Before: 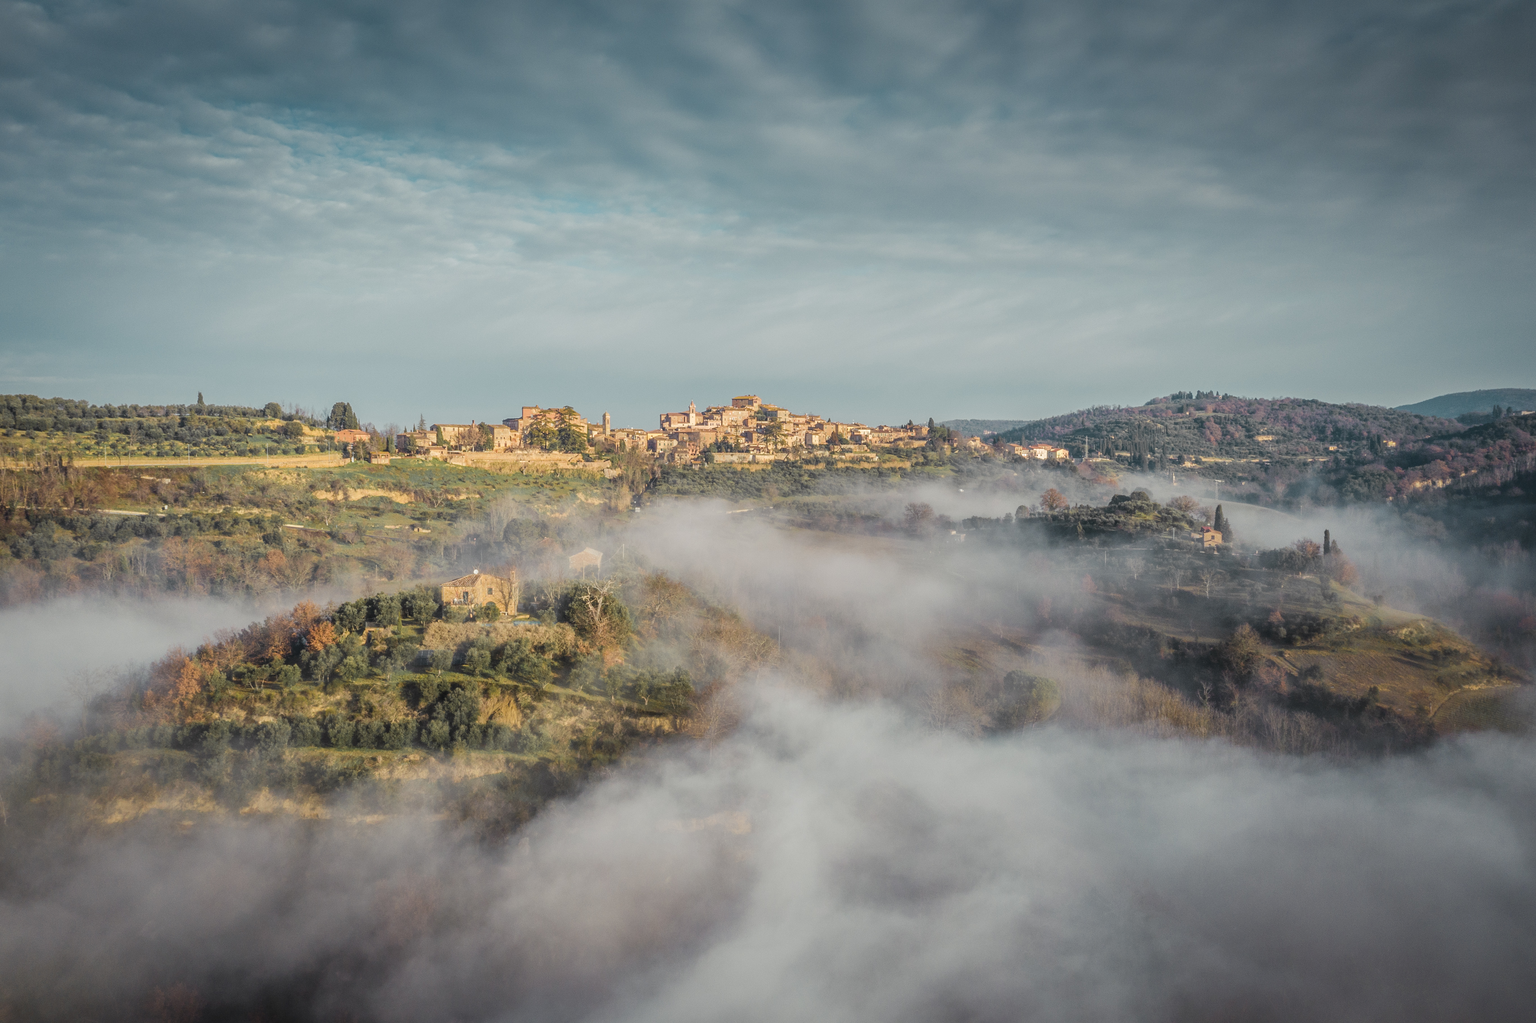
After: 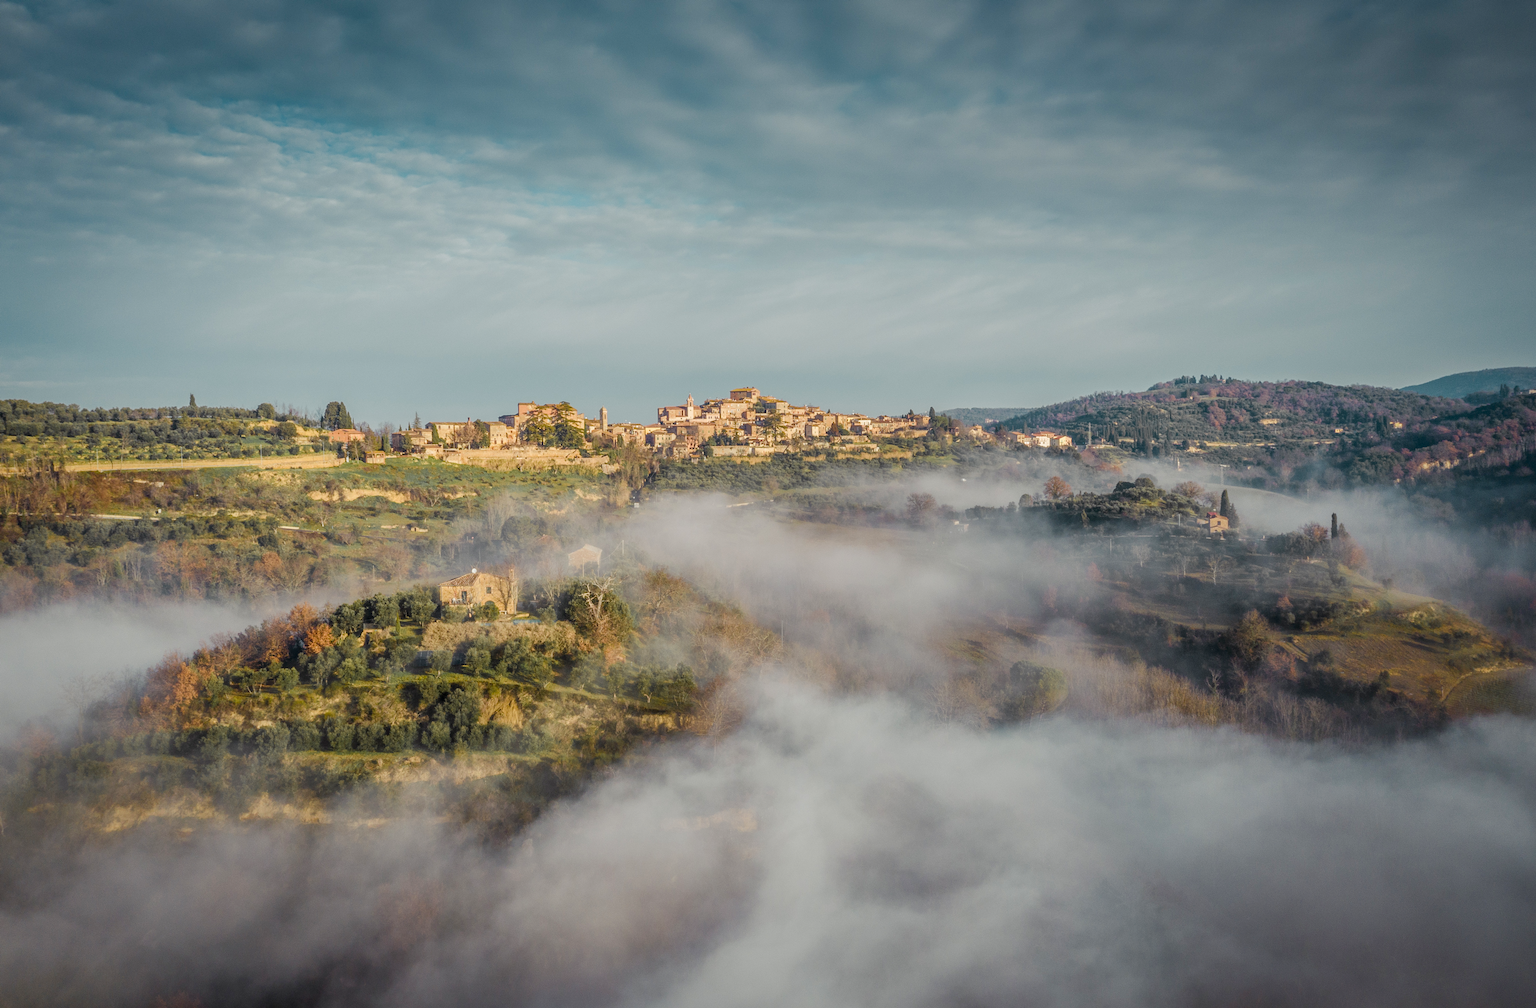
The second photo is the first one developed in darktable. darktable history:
exposure: black level correction 0.006, exposure -0.226 EV, compensate highlight preservation false
rotate and perspective: rotation -1°, crop left 0.011, crop right 0.989, crop top 0.025, crop bottom 0.975
color balance rgb: linear chroma grading › shadows 32%, linear chroma grading › global chroma -2%, linear chroma grading › mid-tones 4%, perceptual saturation grading › global saturation -2%, perceptual saturation grading › highlights -8%, perceptual saturation grading › mid-tones 8%, perceptual saturation grading › shadows 4%, perceptual brilliance grading › highlights 8%, perceptual brilliance grading › mid-tones 4%, perceptual brilliance grading › shadows 2%, global vibrance 16%, saturation formula JzAzBz (2021)
